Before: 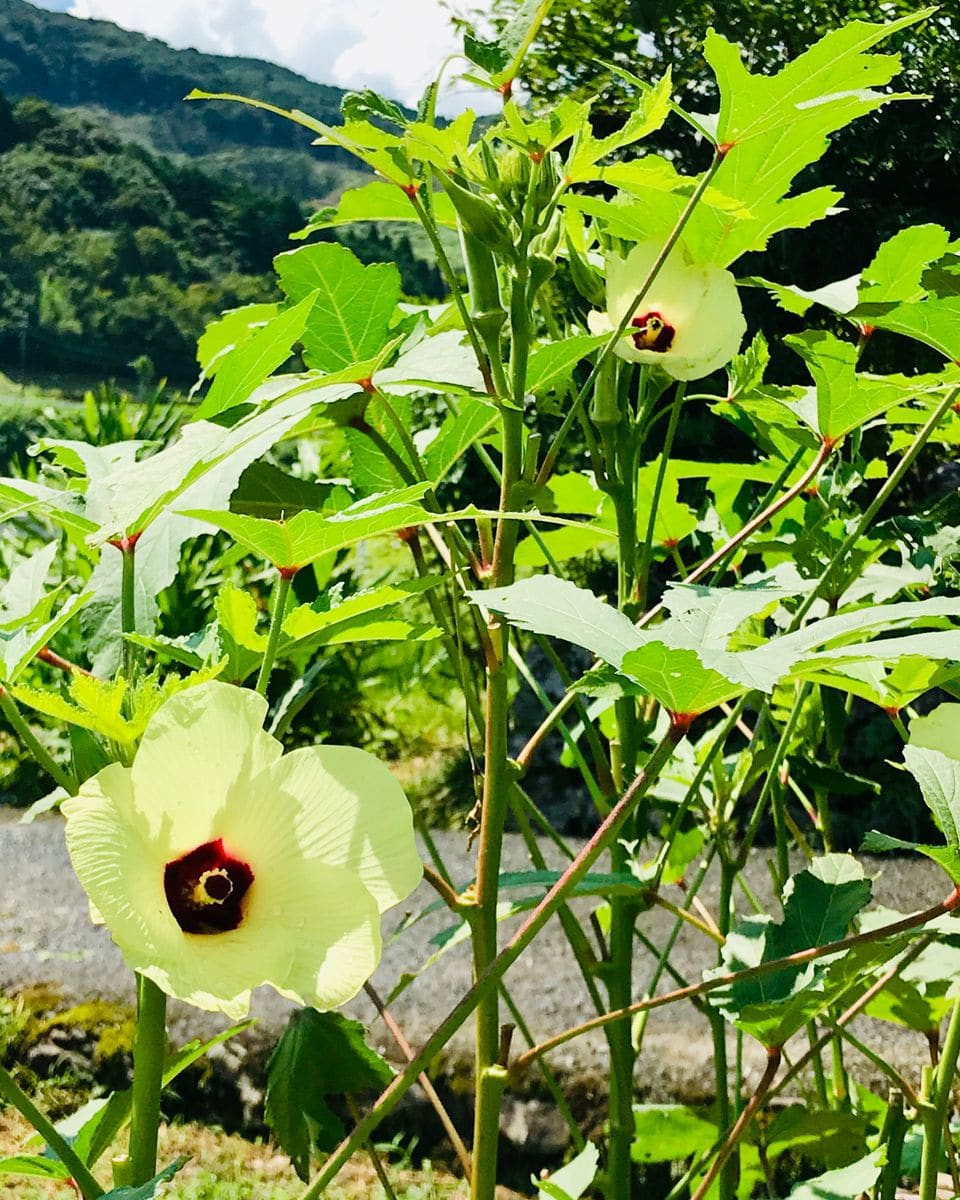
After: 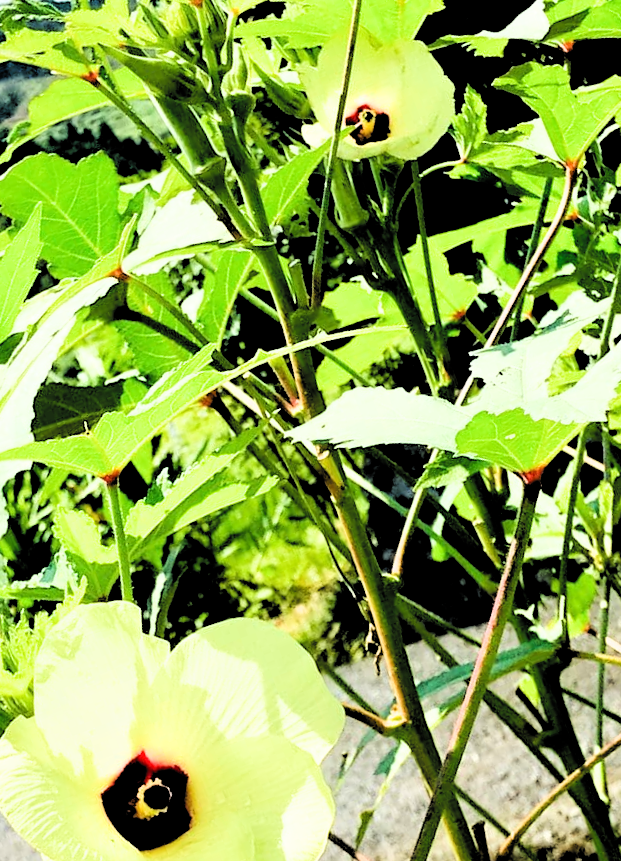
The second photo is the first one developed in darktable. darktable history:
tone equalizer: edges refinement/feathering 500, mask exposure compensation -1.57 EV, preserve details no
filmic rgb: middle gray luminance 13.65%, black relative exposure -1.99 EV, white relative exposure 3.06 EV, threshold 2.95 EV, target black luminance 0%, hardness 1.82, latitude 58.86%, contrast 1.744, highlights saturation mix 4.53%, shadows ↔ highlights balance -37.29%, add noise in highlights 0.001, preserve chrominance max RGB, color science v3 (2019), use custom middle-gray values true, contrast in highlights soft, enable highlight reconstruction true
crop and rotate: angle 20.69°, left 6.938%, right 3.887%, bottom 1.131%
